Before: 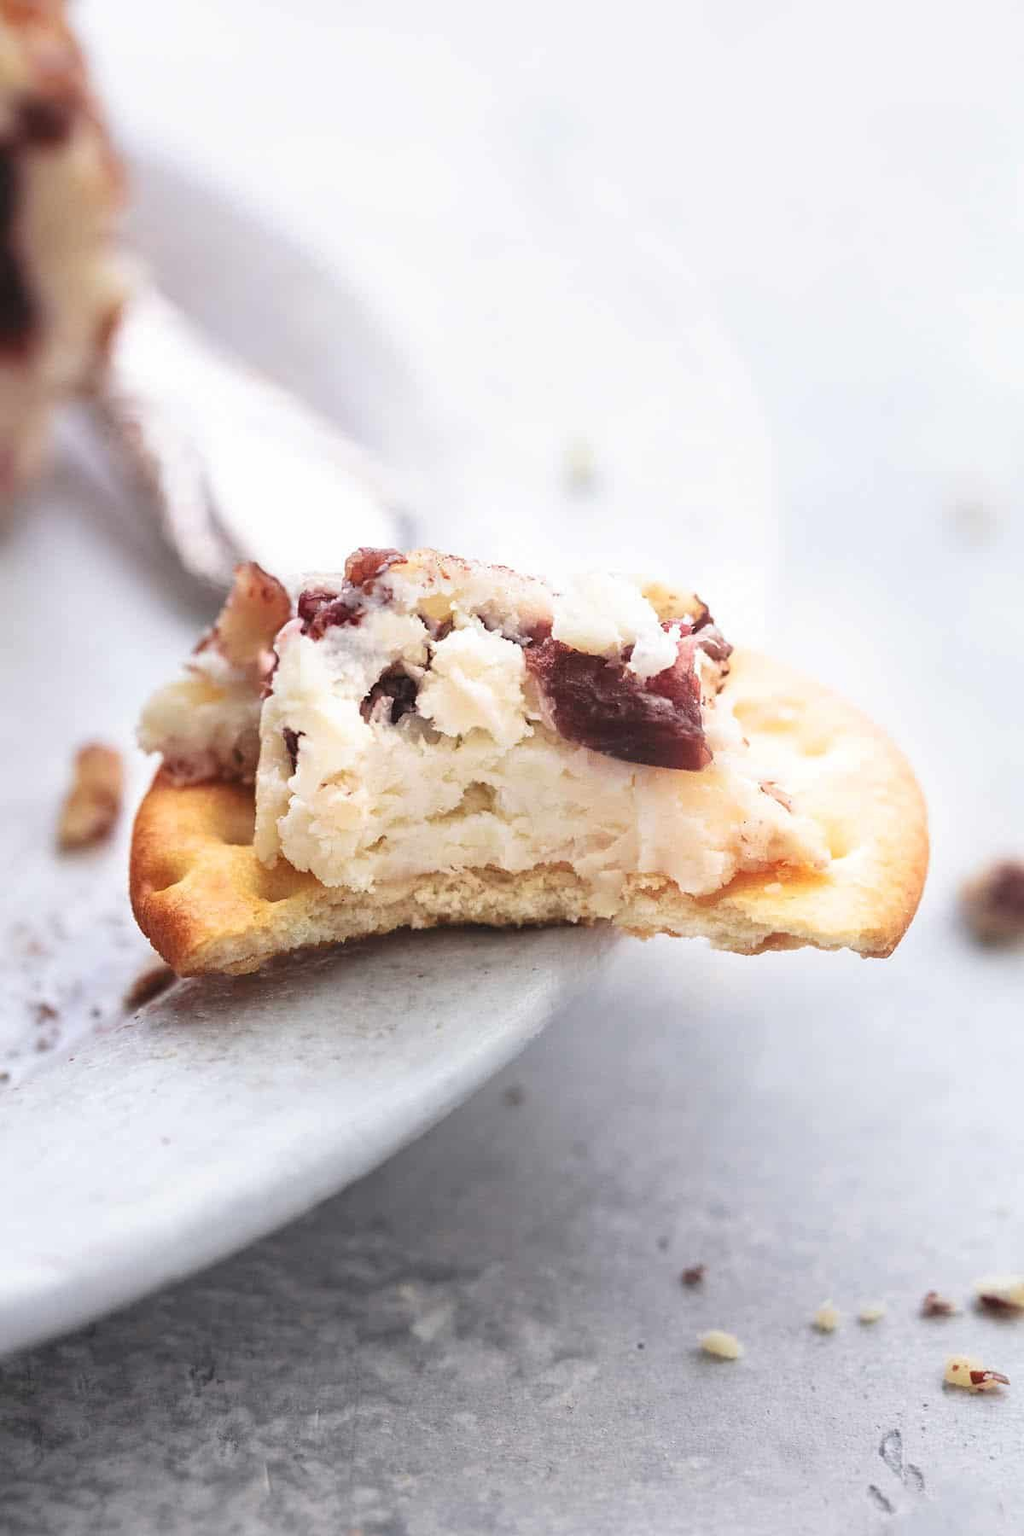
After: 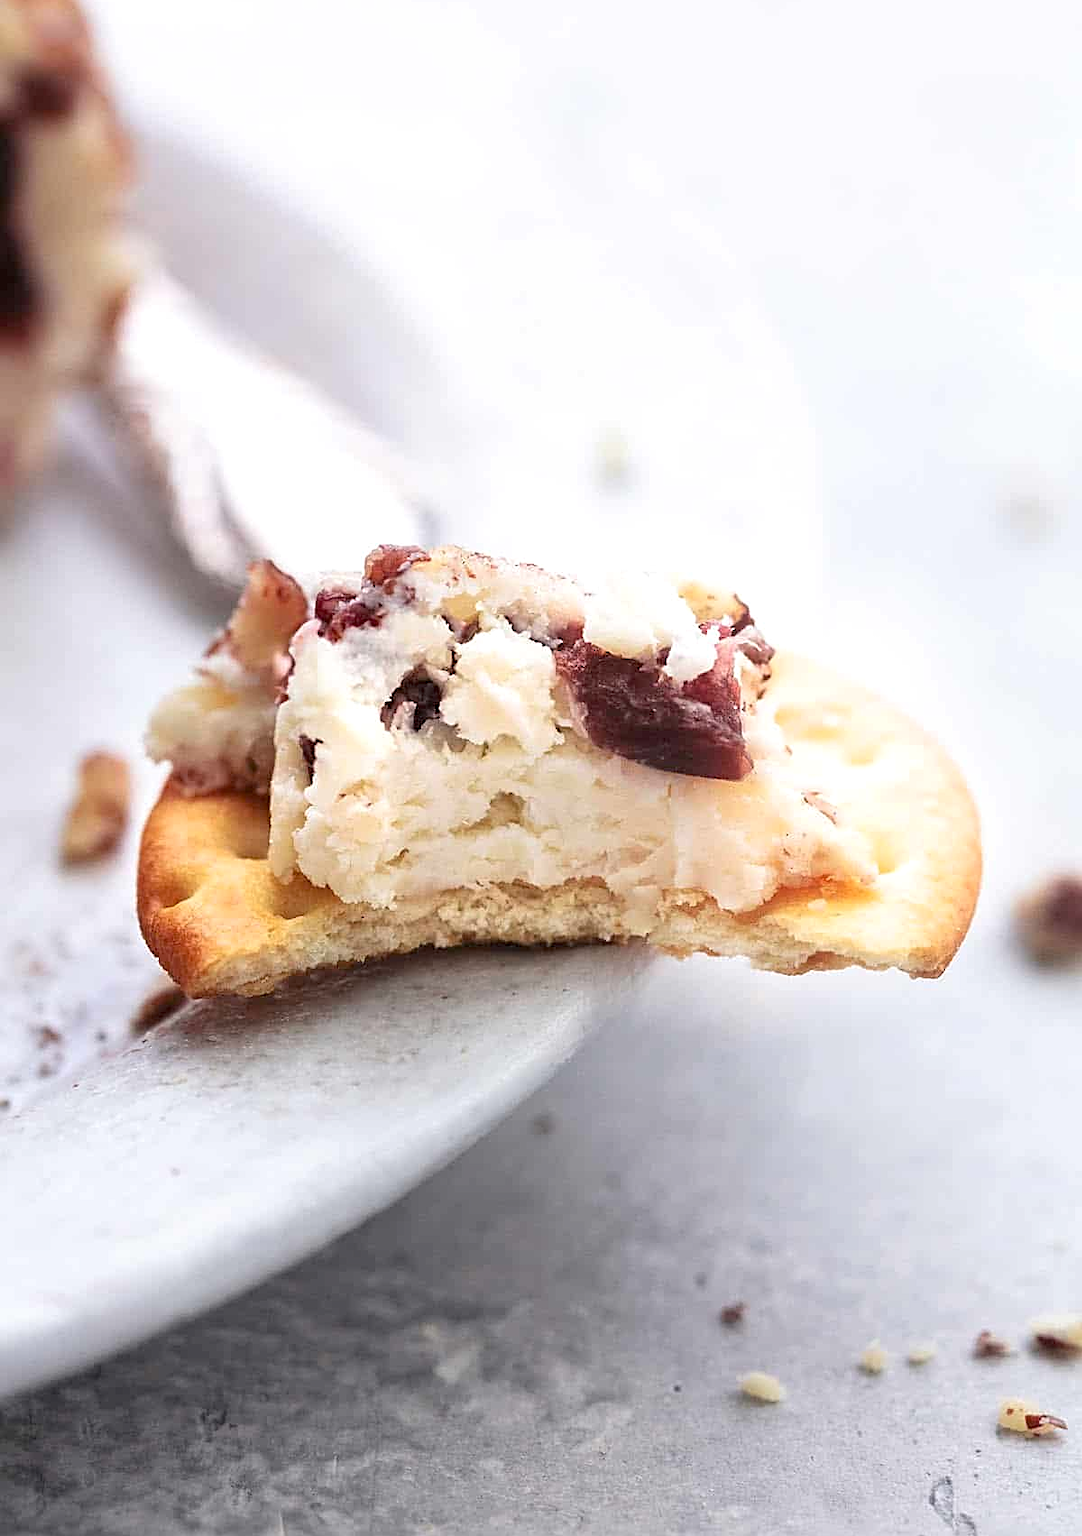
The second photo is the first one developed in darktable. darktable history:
crop and rotate: top 2.127%, bottom 3.221%
exposure: black level correction 0.007, exposure 0.094 EV, compensate highlight preservation false
sharpen: on, module defaults
